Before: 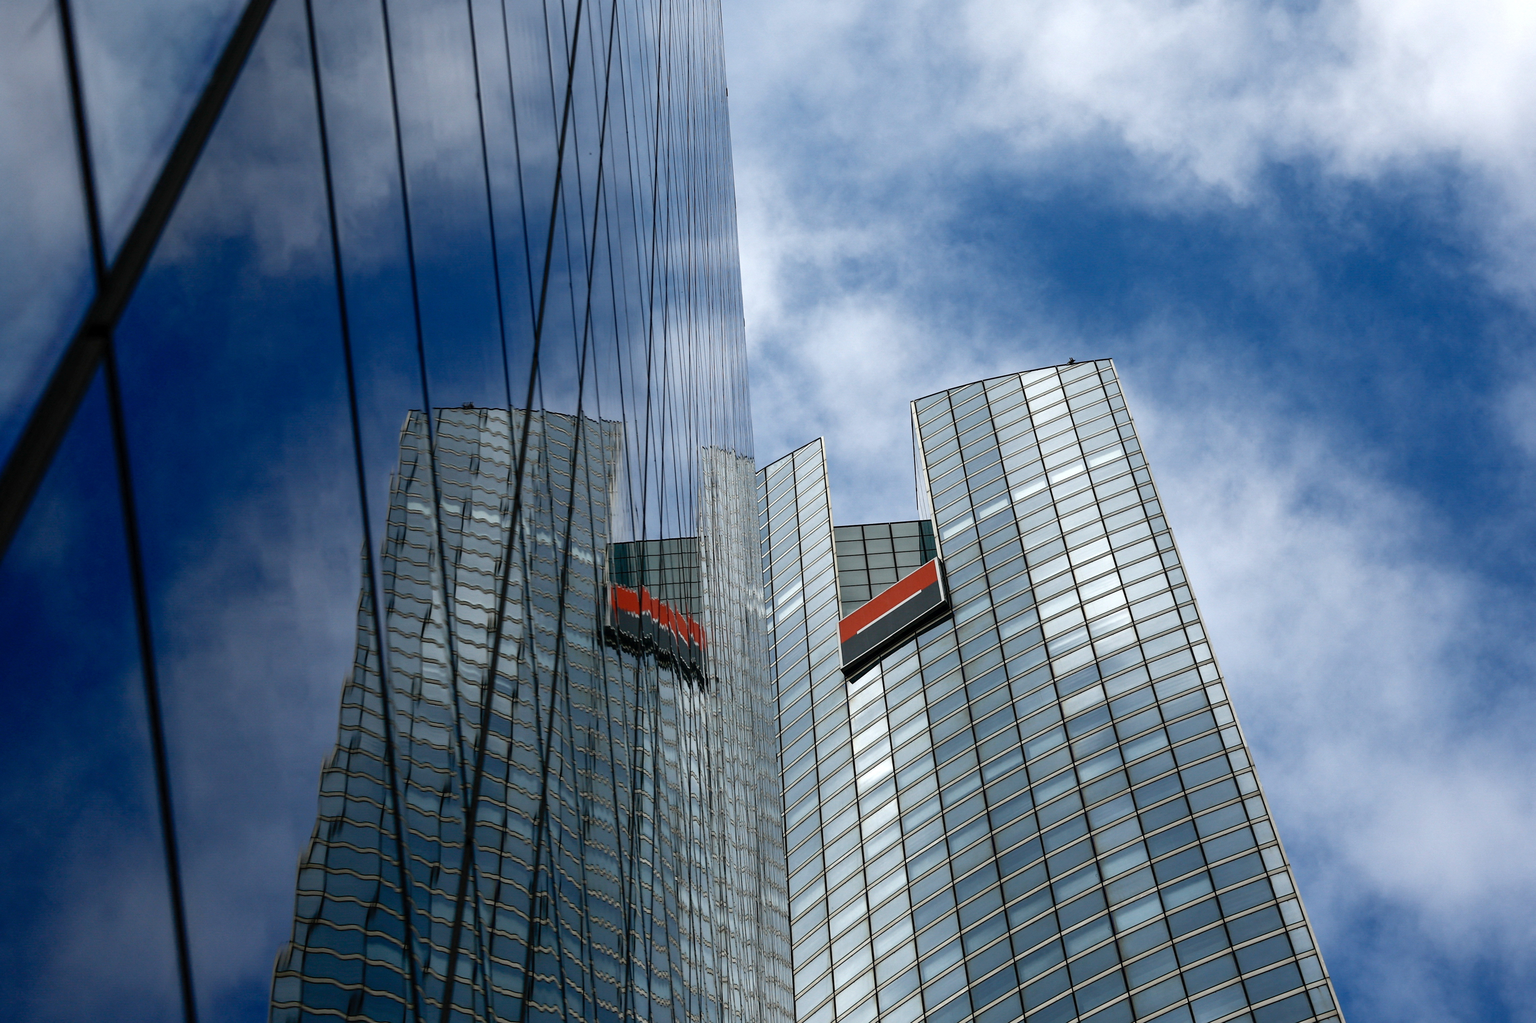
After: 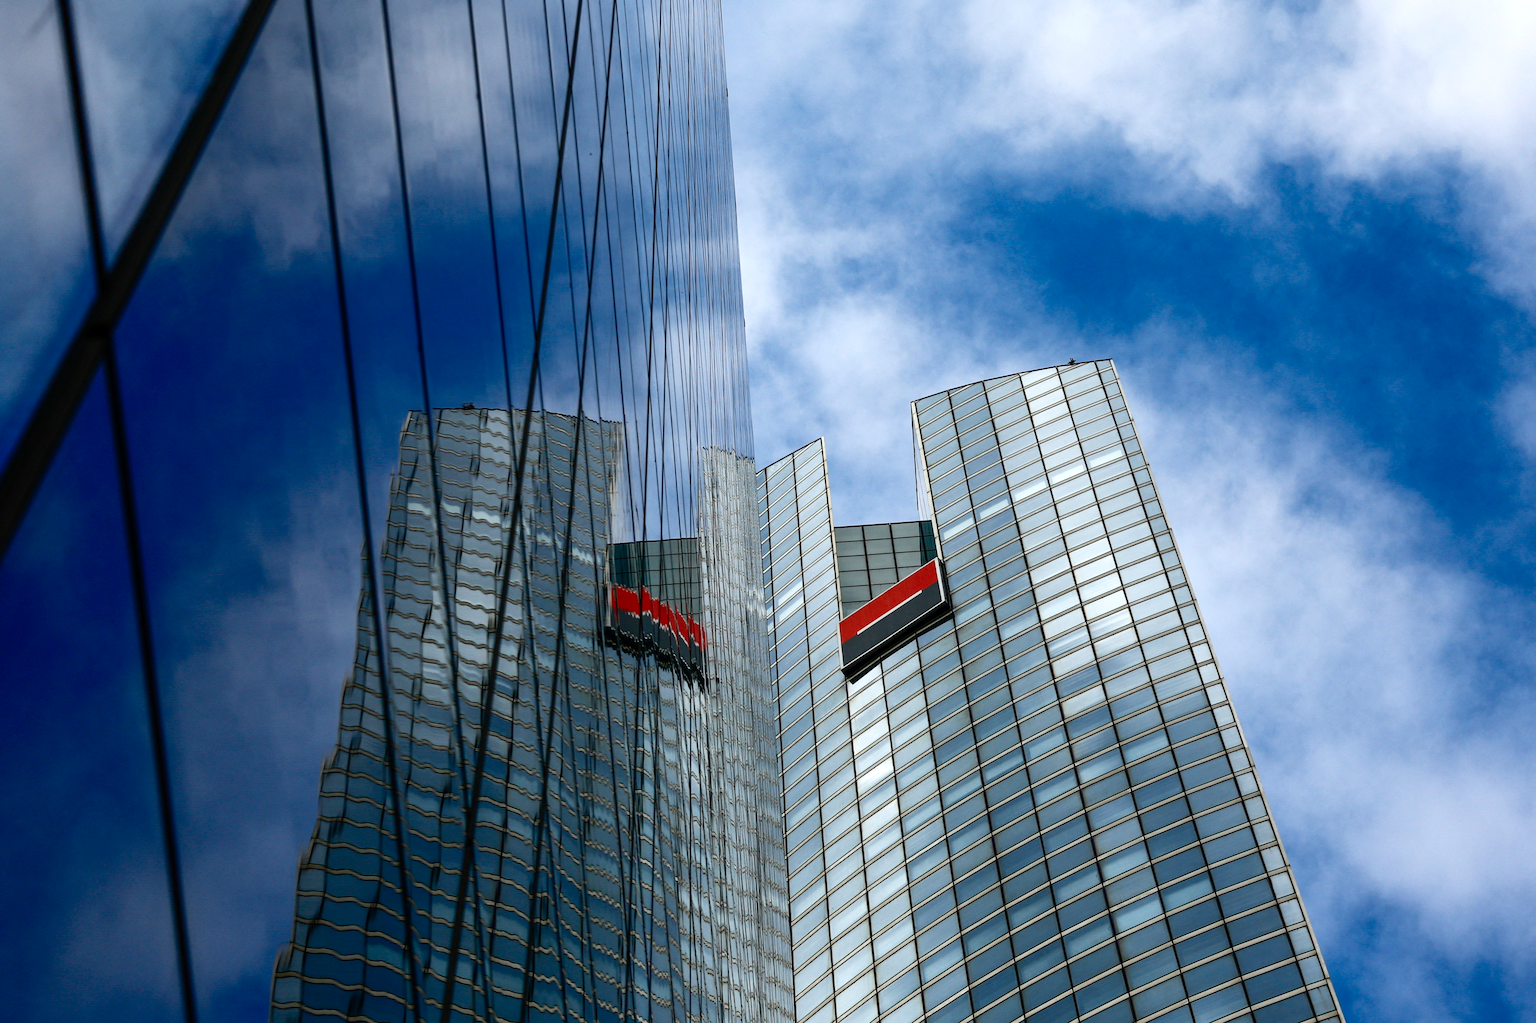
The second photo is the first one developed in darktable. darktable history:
contrast brightness saturation: contrast 0.16, saturation 0.325
